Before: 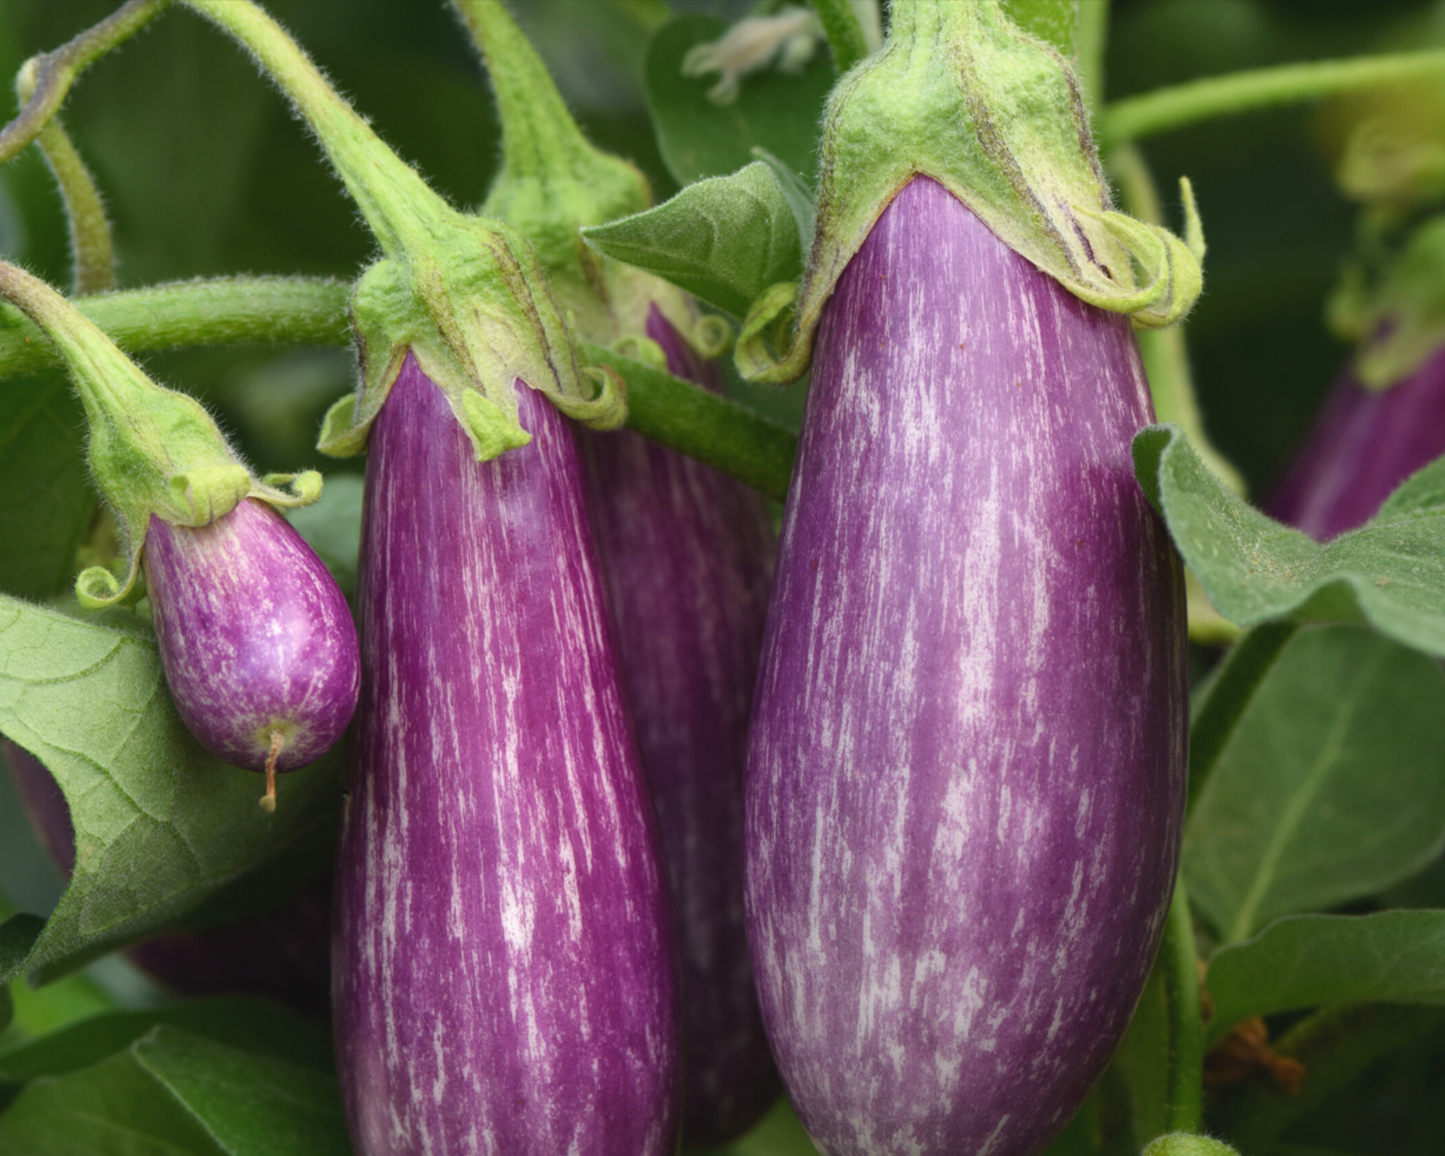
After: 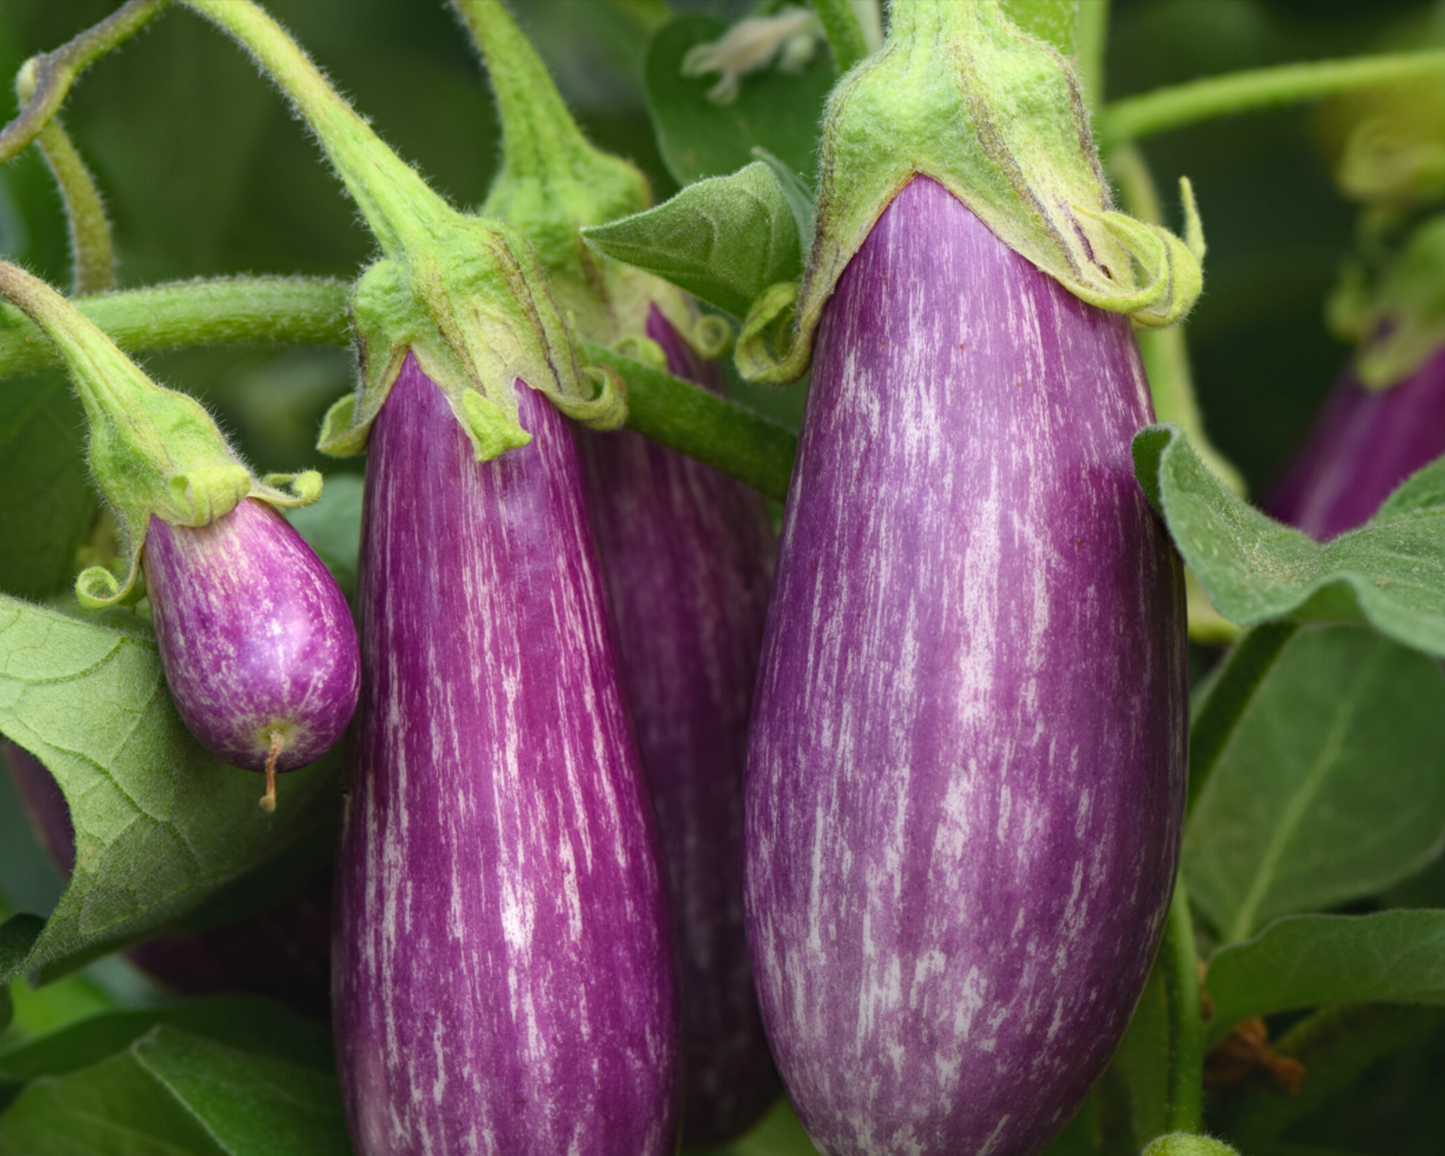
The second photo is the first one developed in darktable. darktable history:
bloom: size 16%, threshold 98%, strength 20%
haze removal: compatibility mode true, adaptive false
